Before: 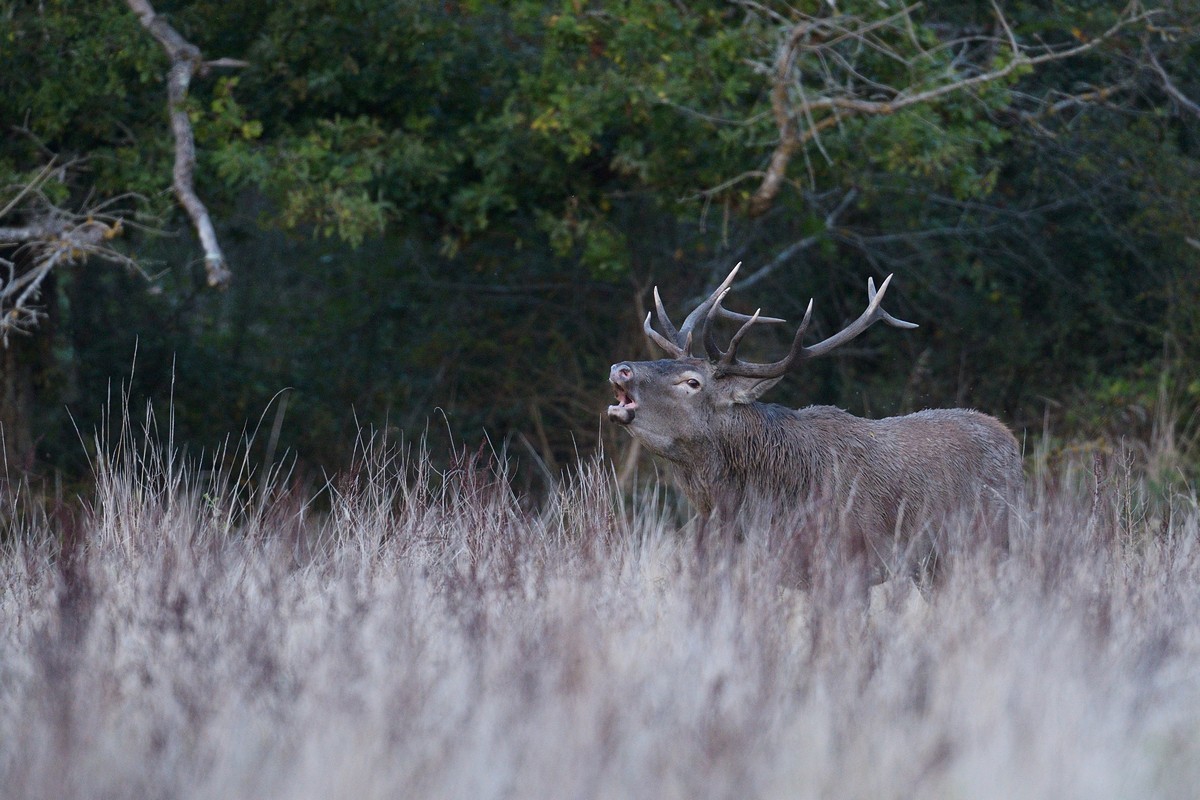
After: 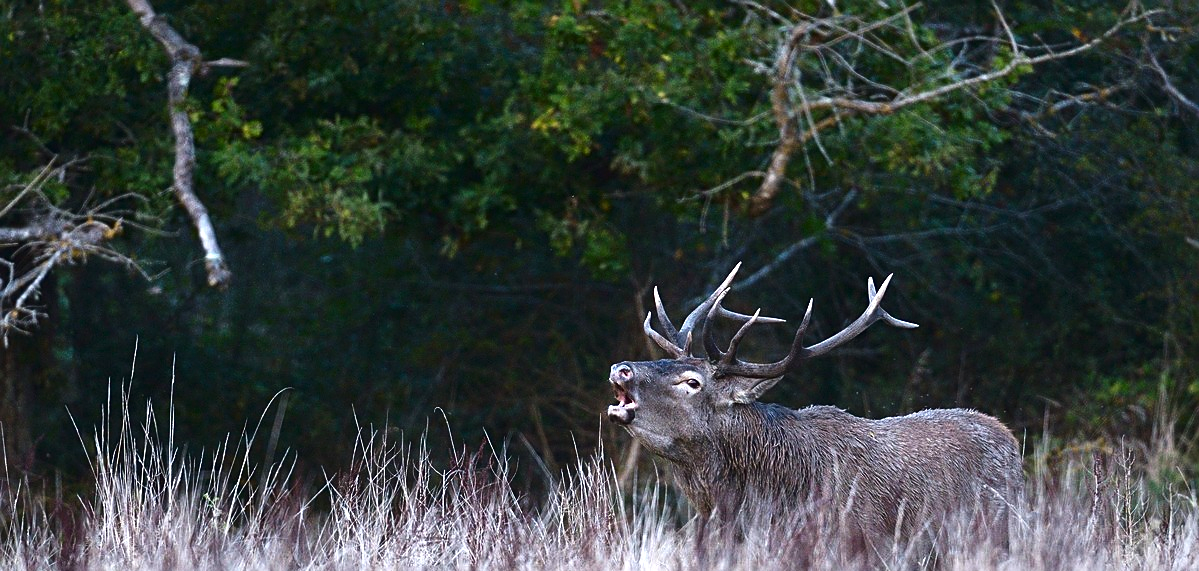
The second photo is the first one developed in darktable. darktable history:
exposure: black level correction -0.005, exposure 1 EV, compensate highlight preservation false
crop: bottom 28.576%
sharpen: on, module defaults
contrast brightness saturation: contrast 0.1, brightness -0.26, saturation 0.14
